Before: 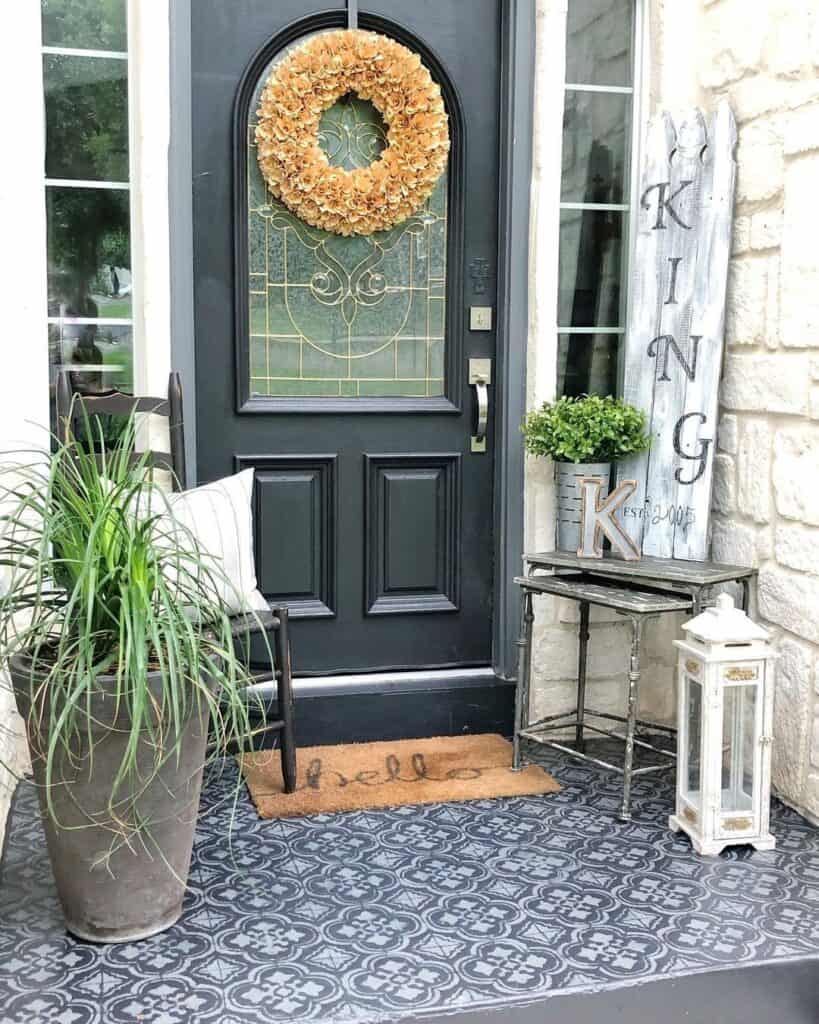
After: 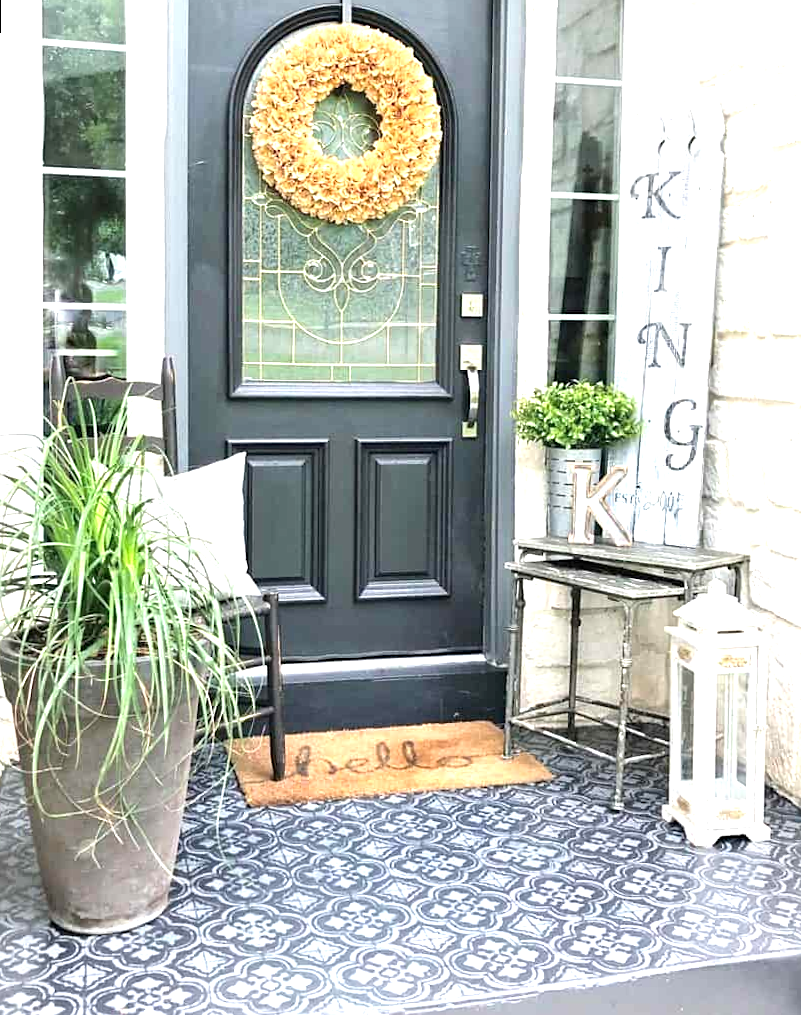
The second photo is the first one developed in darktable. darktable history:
exposure: exposure 1 EV, compensate highlight preservation false
rotate and perspective: rotation 0.226°, lens shift (vertical) -0.042, crop left 0.023, crop right 0.982, crop top 0.006, crop bottom 0.994
sharpen: amount 0.2
